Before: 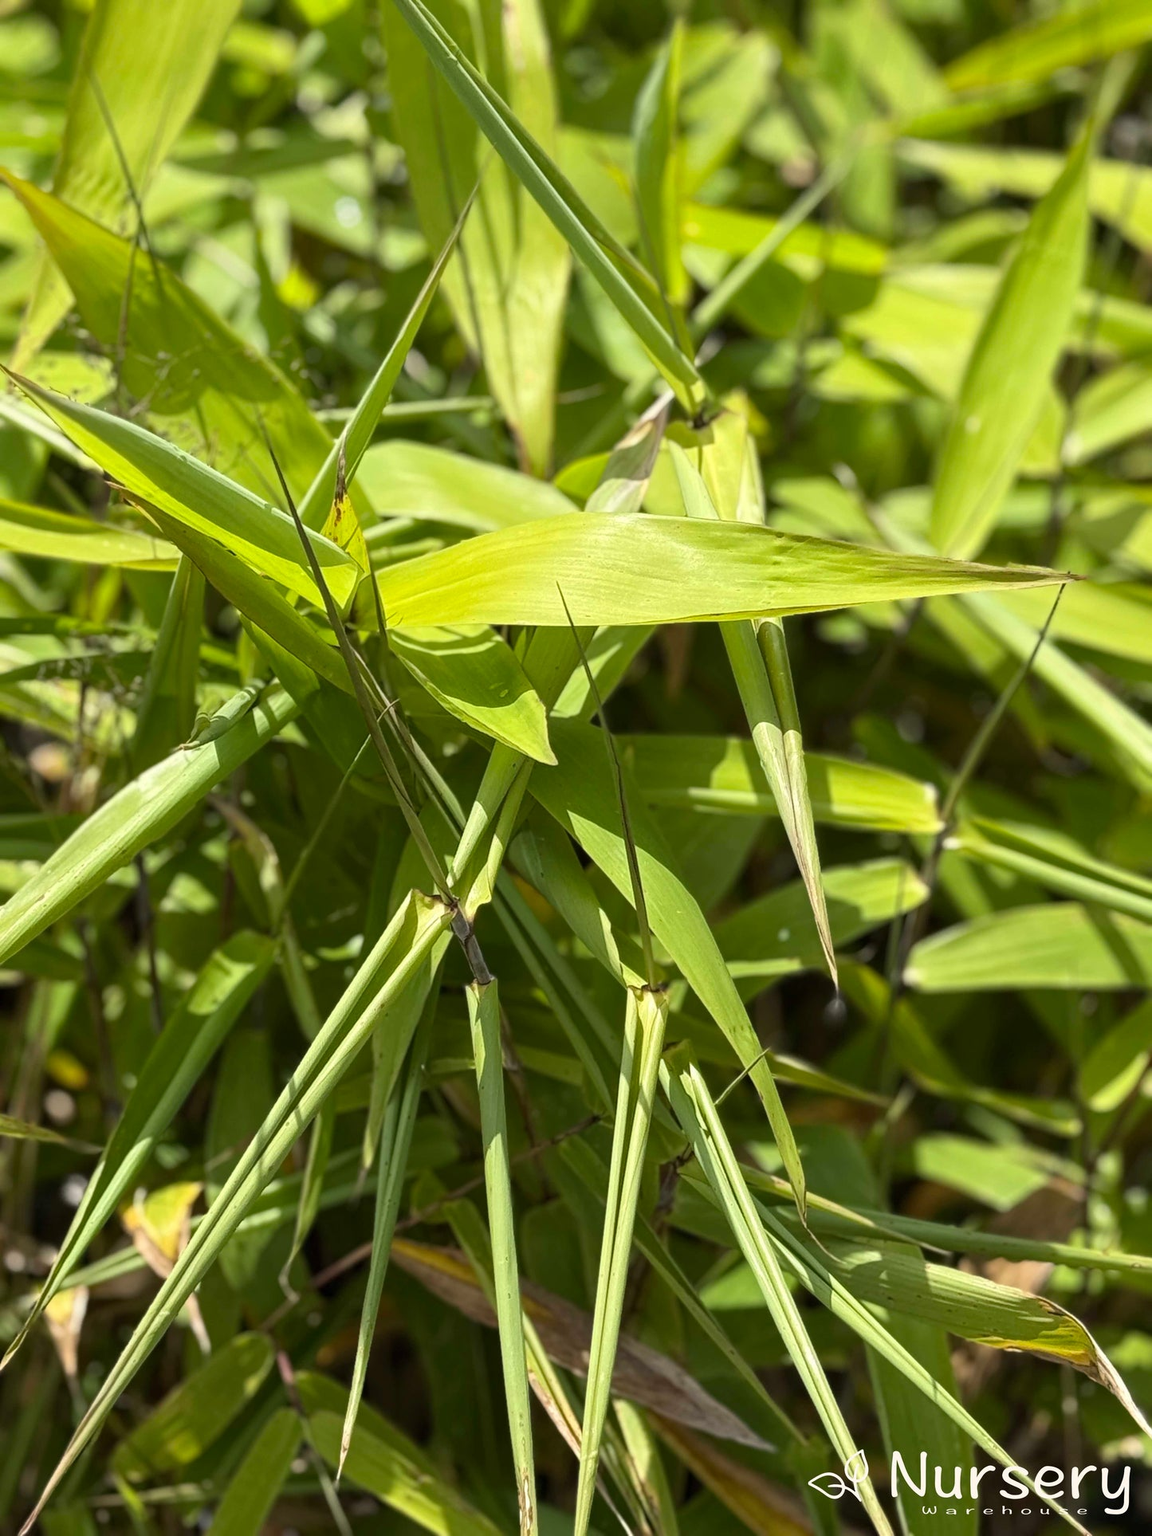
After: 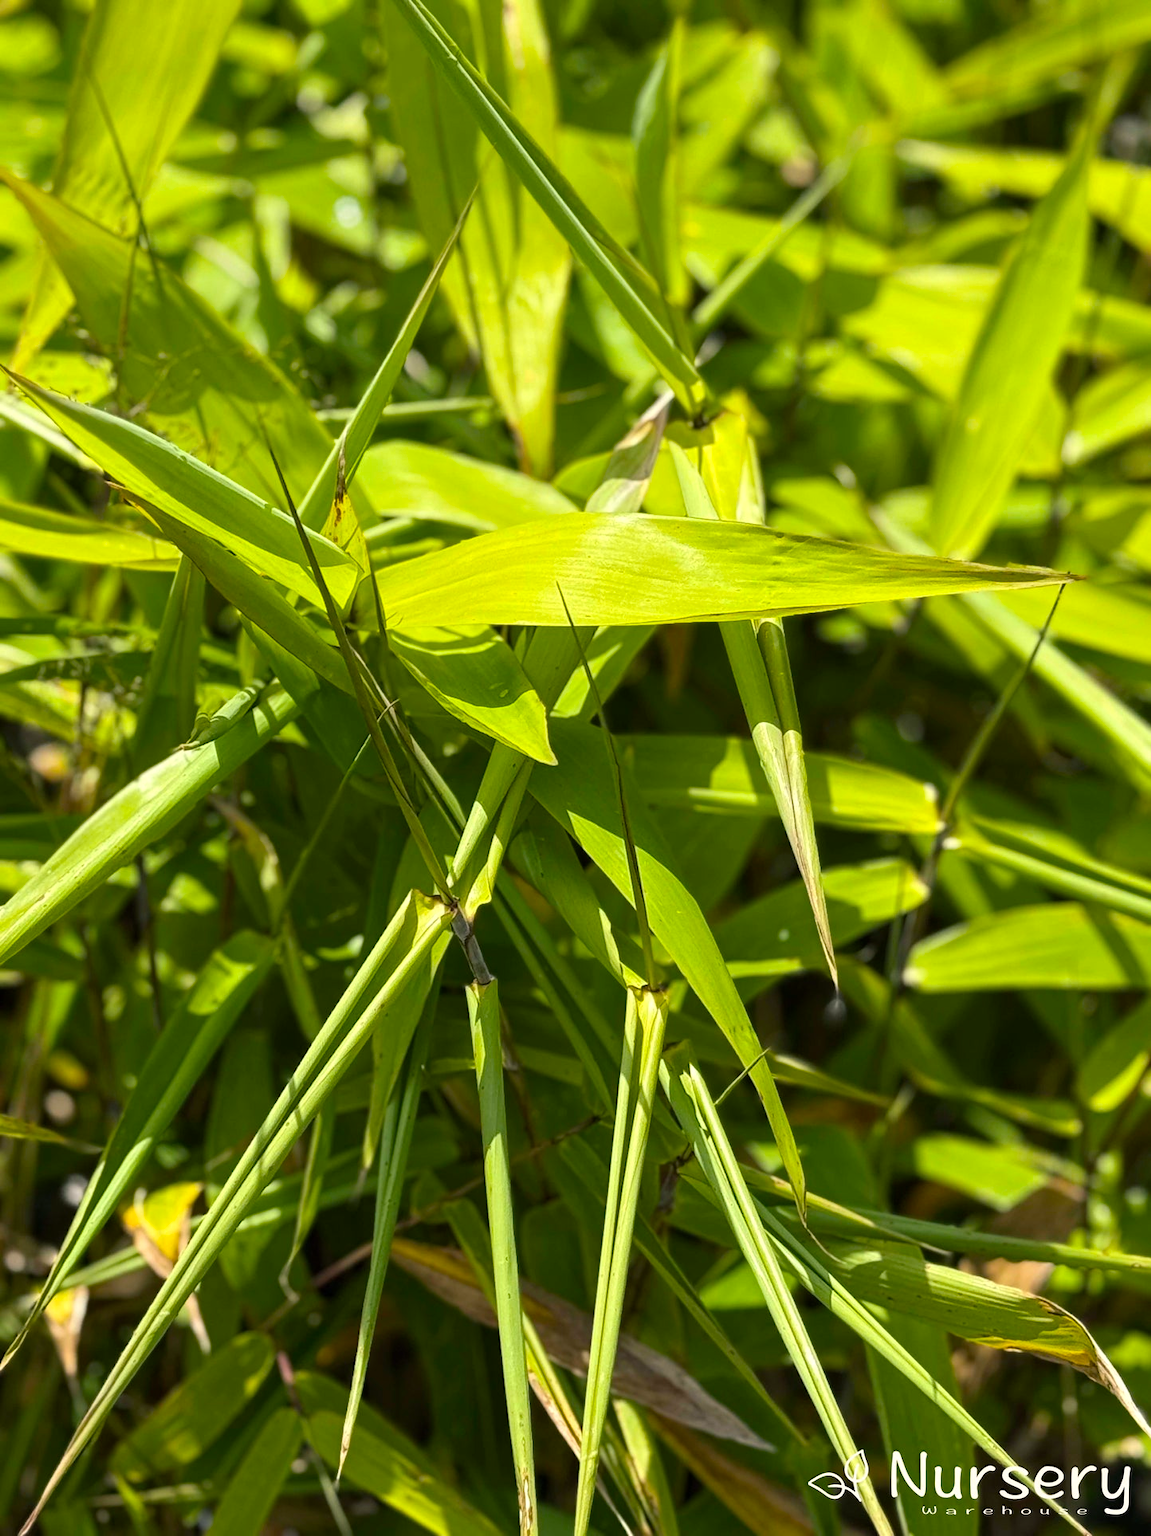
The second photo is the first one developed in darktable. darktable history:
color balance rgb: shadows lift › chroma 2.017%, shadows lift › hue 215.38°, perceptual saturation grading › global saturation 30.973%, contrast 4.508%
